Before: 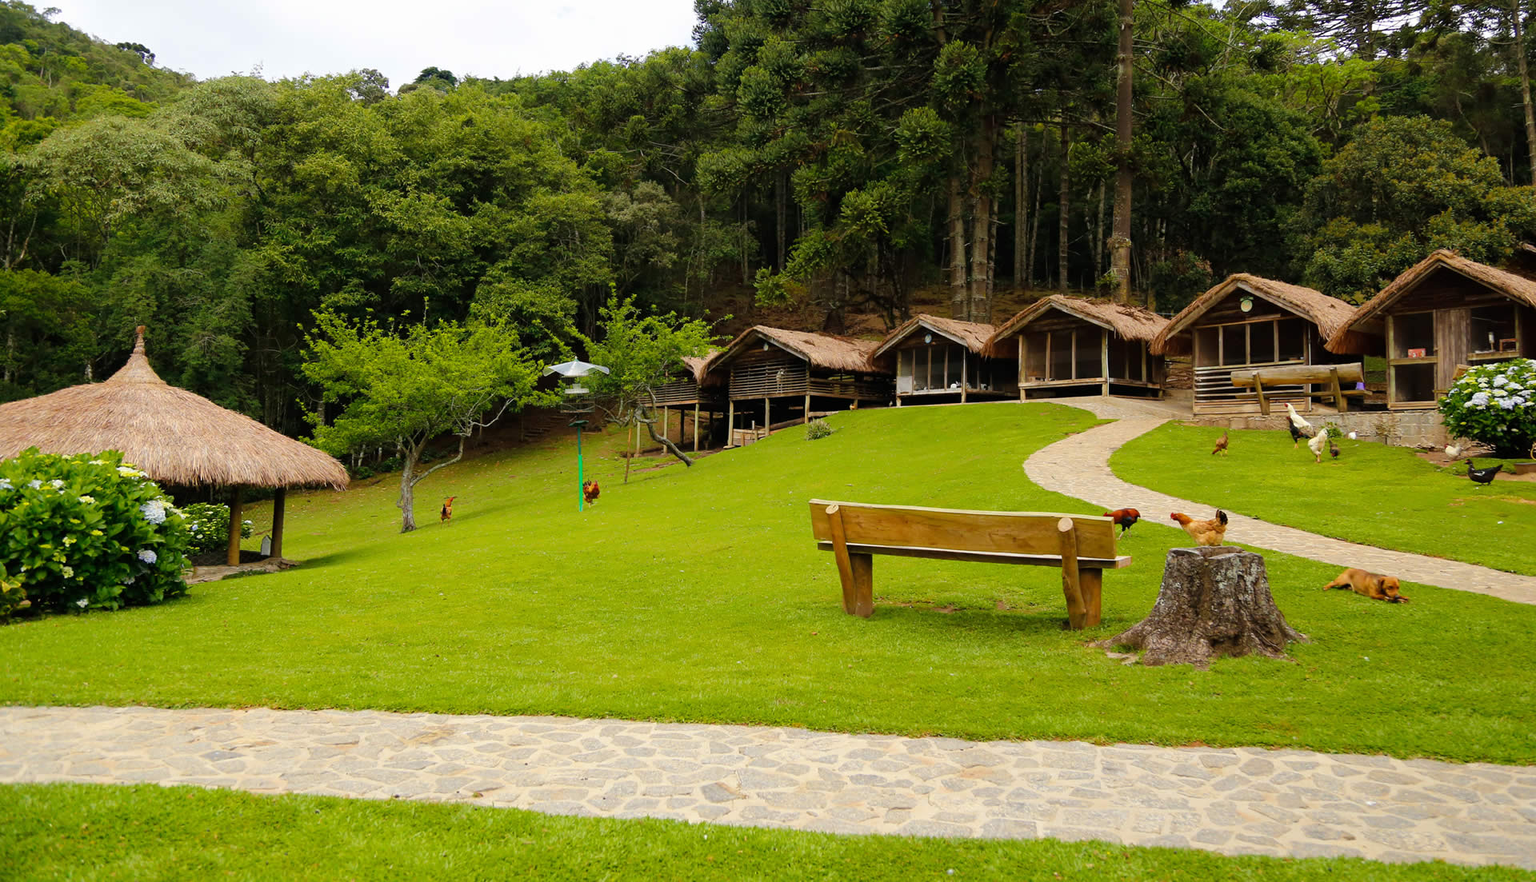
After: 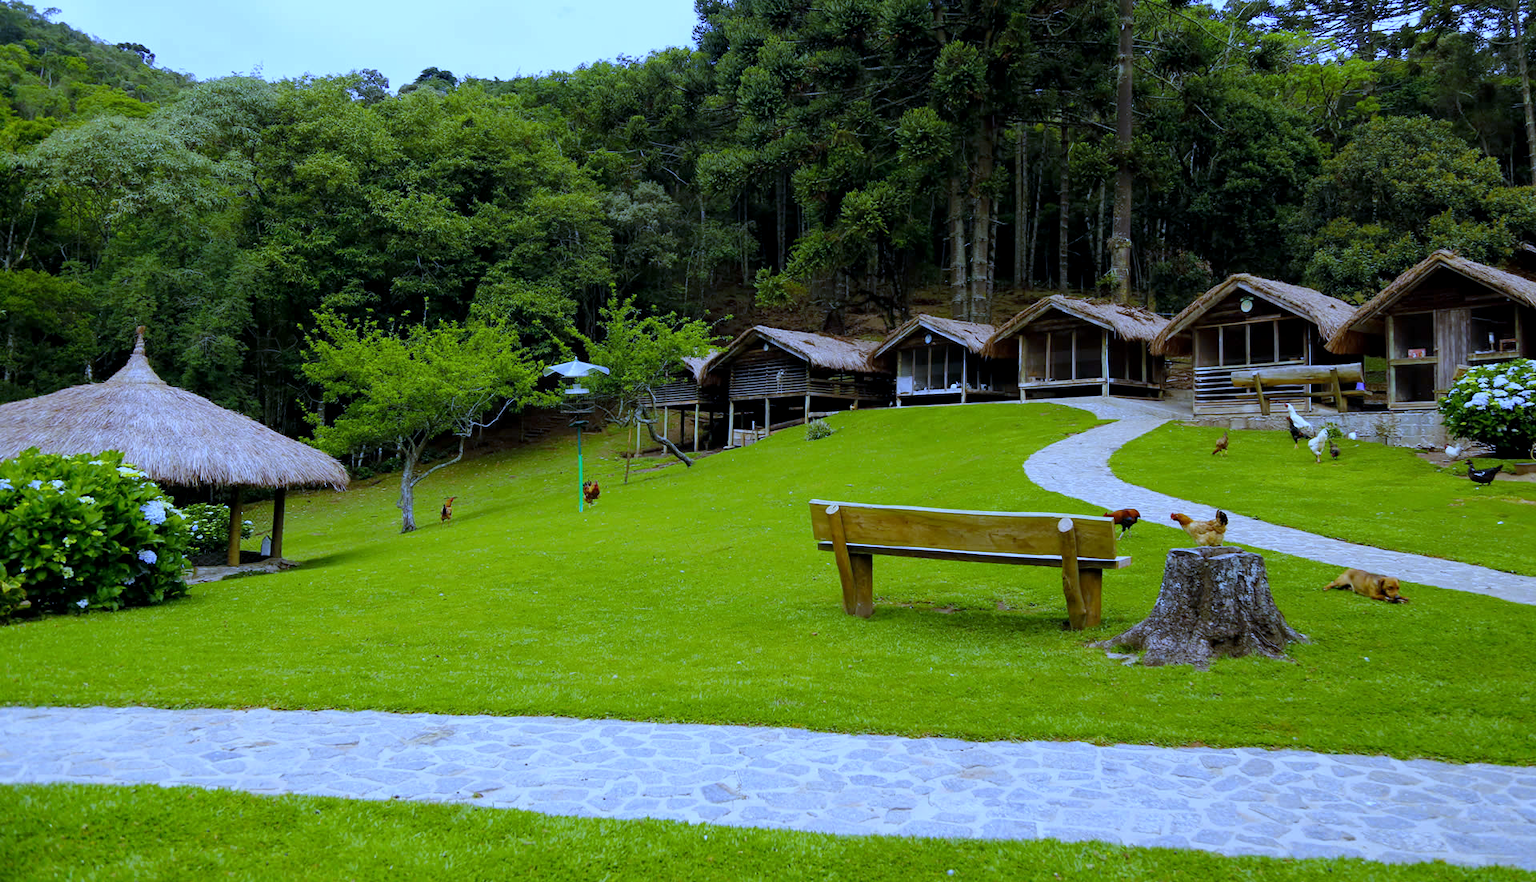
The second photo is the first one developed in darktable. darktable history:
white balance: red 0.766, blue 1.537
exposure: black level correction 0.001, exposure -0.2 EV, compensate highlight preservation false
local contrast: highlights 100%, shadows 100%, detail 120%, midtone range 0.2
